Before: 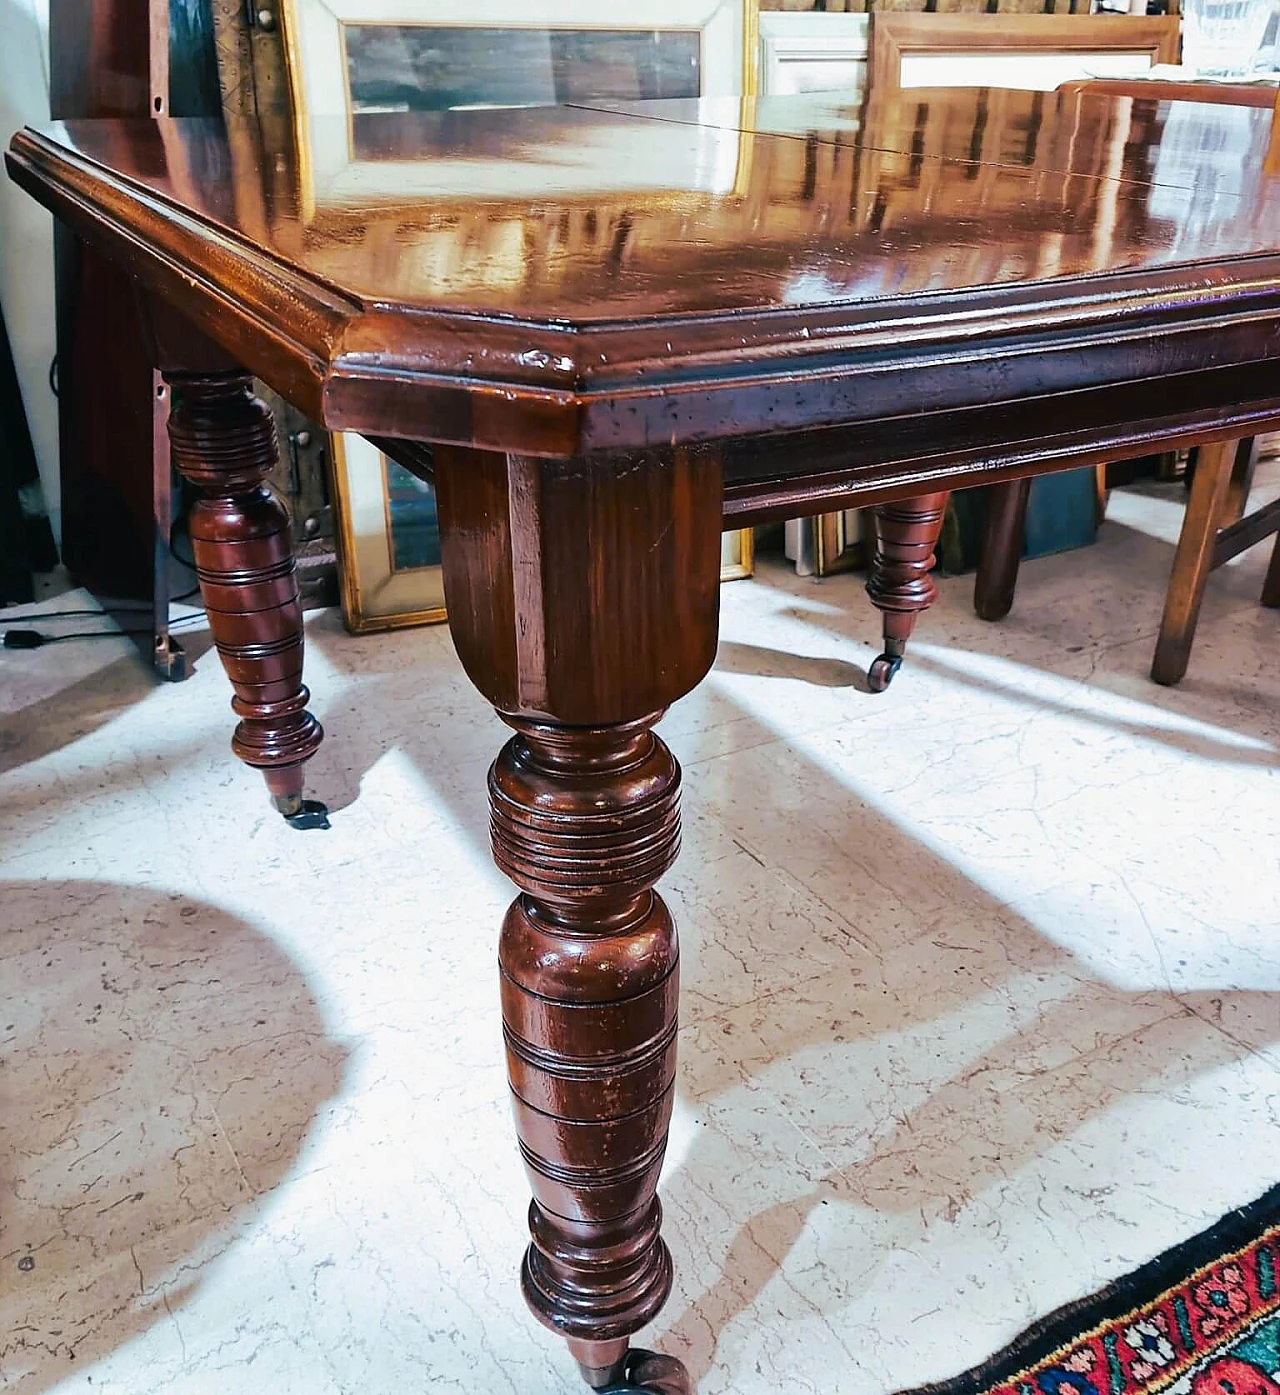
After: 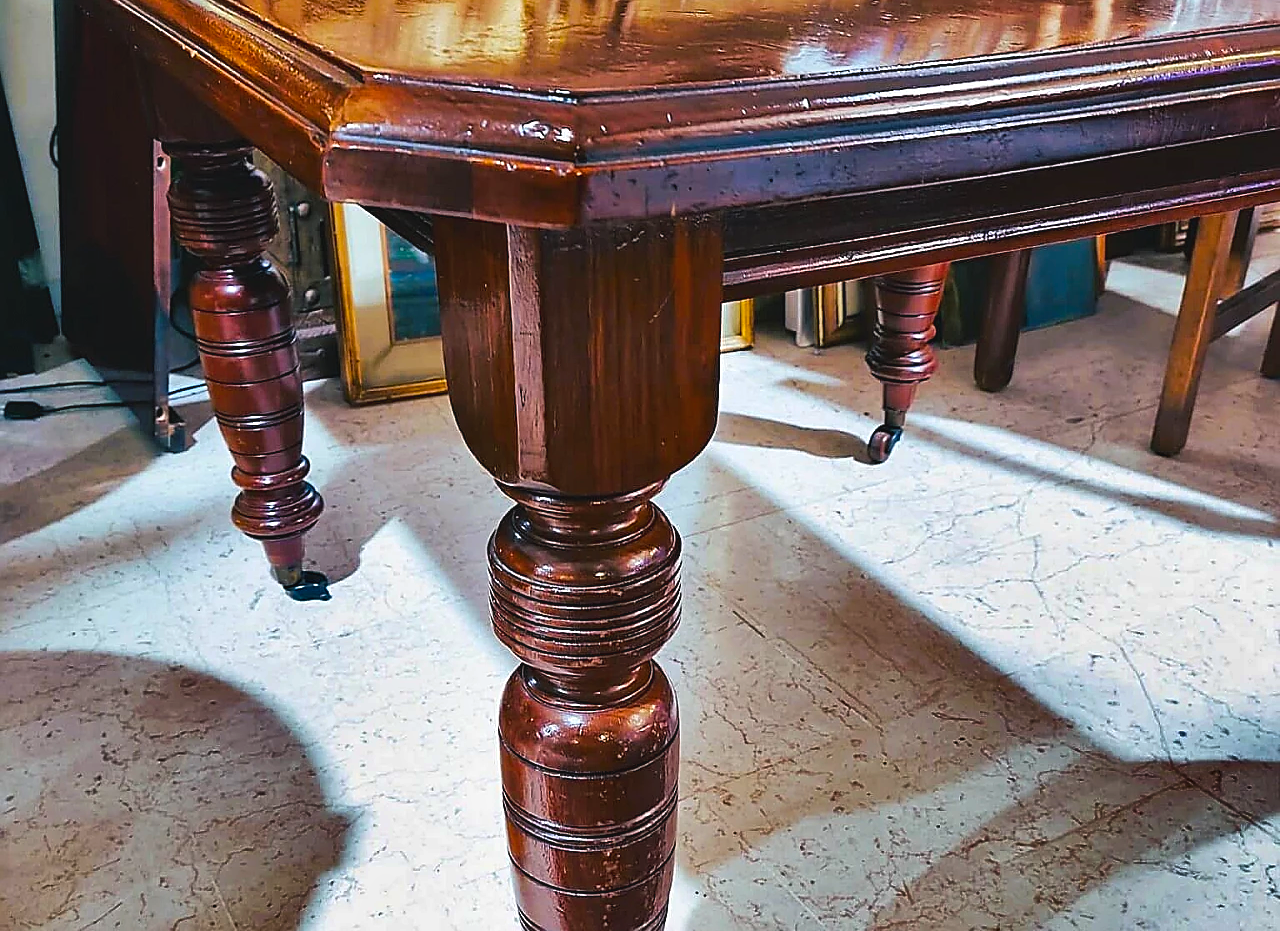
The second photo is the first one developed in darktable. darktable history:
color balance rgb: global offset › luminance 0.495%, global offset › hue 171.12°, perceptual saturation grading › global saturation 29.362%, global vibrance 20%
sharpen: on, module defaults
crop: top 16.483%, bottom 16.707%
shadows and highlights: shadows 24.66, highlights -79.55, soften with gaussian
